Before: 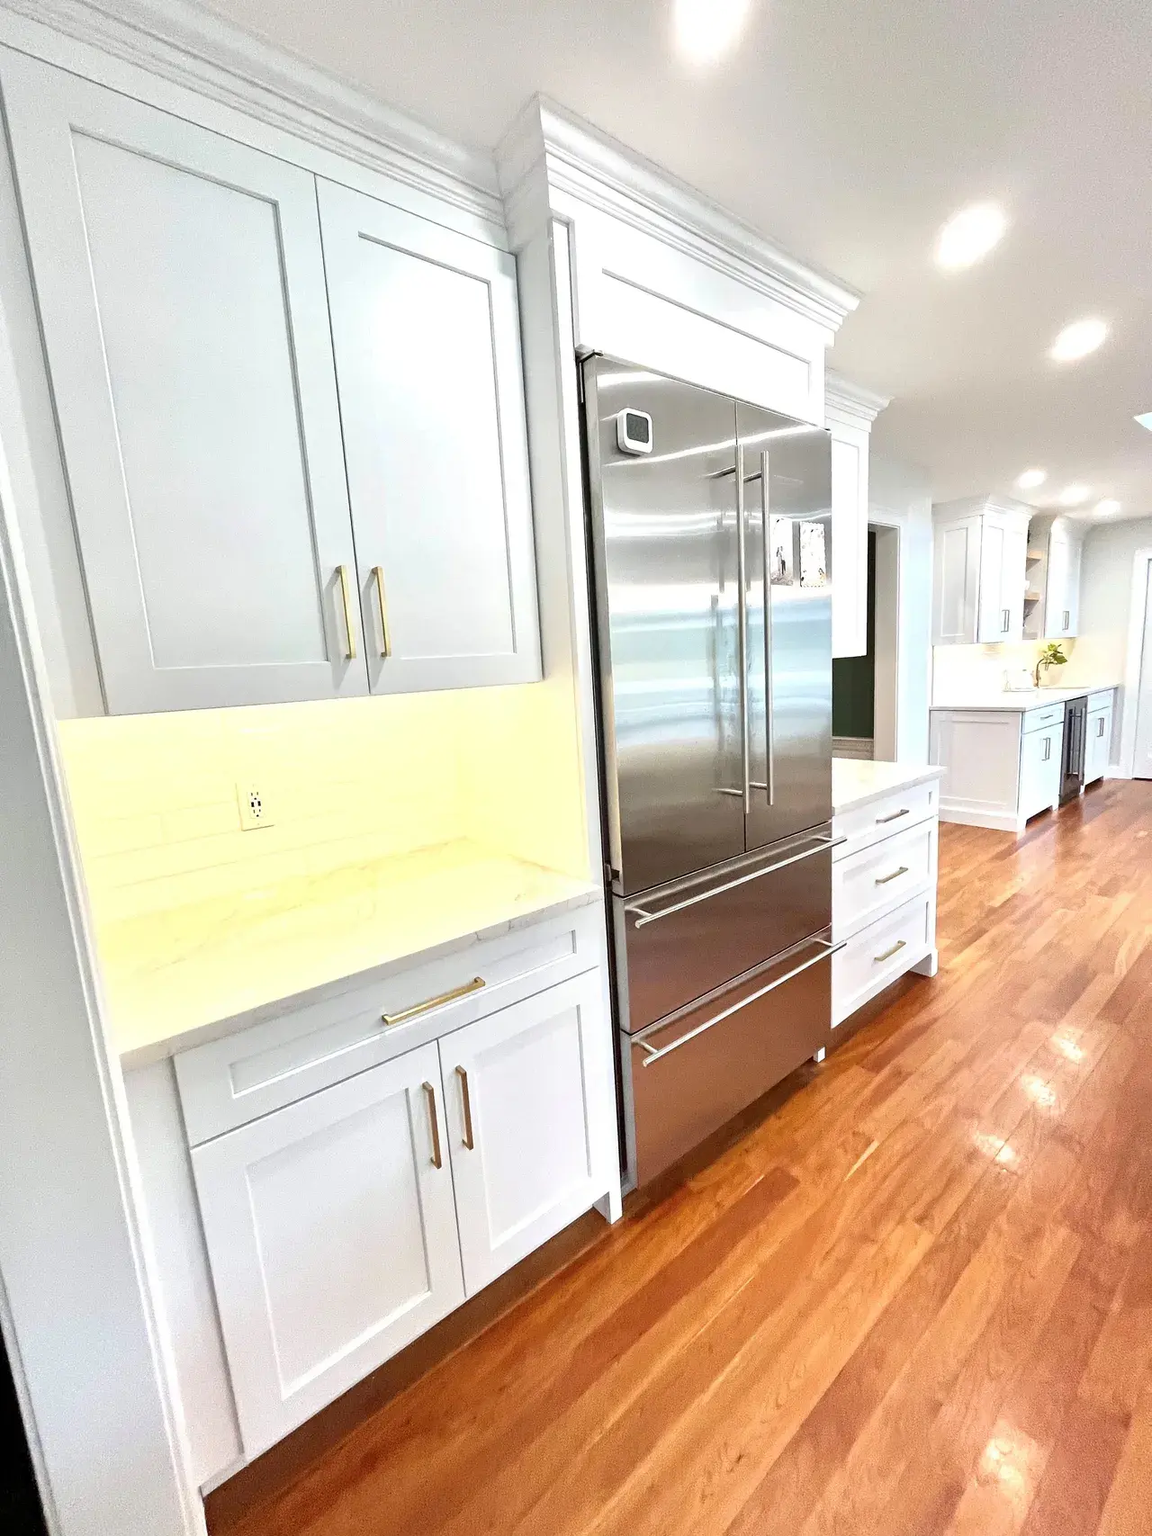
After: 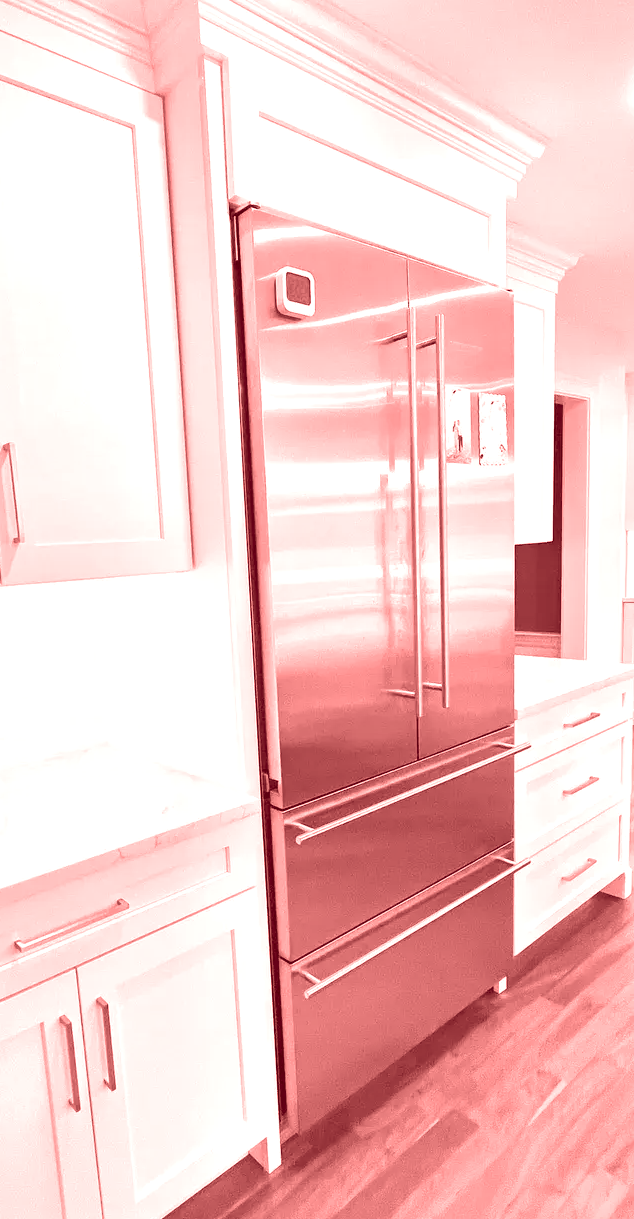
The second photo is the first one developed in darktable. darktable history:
white balance: red 0.978, blue 0.999
crop: left 32.075%, top 10.976%, right 18.355%, bottom 17.596%
colorize: saturation 60%, source mix 100%
